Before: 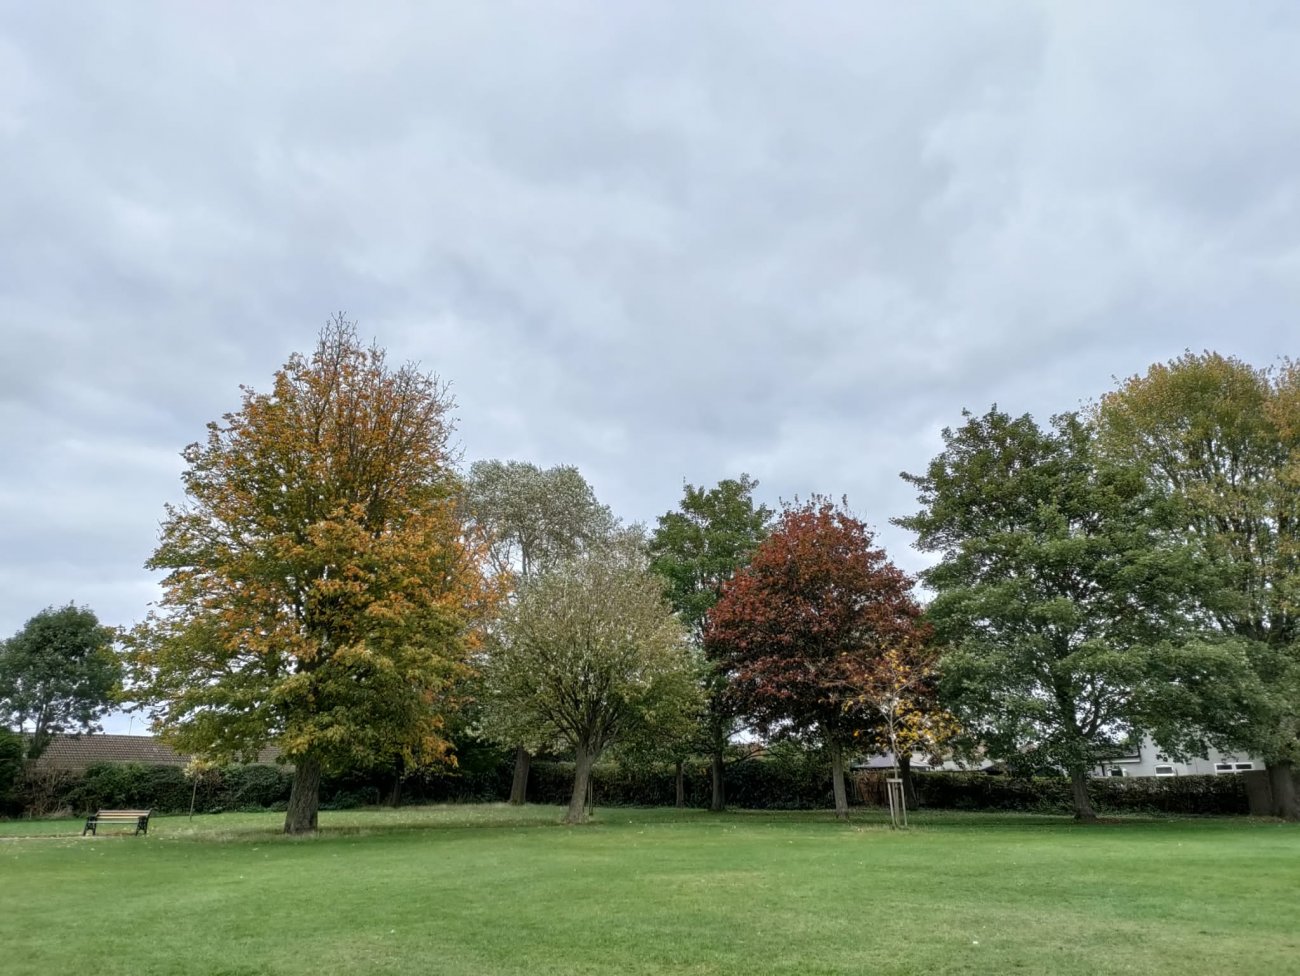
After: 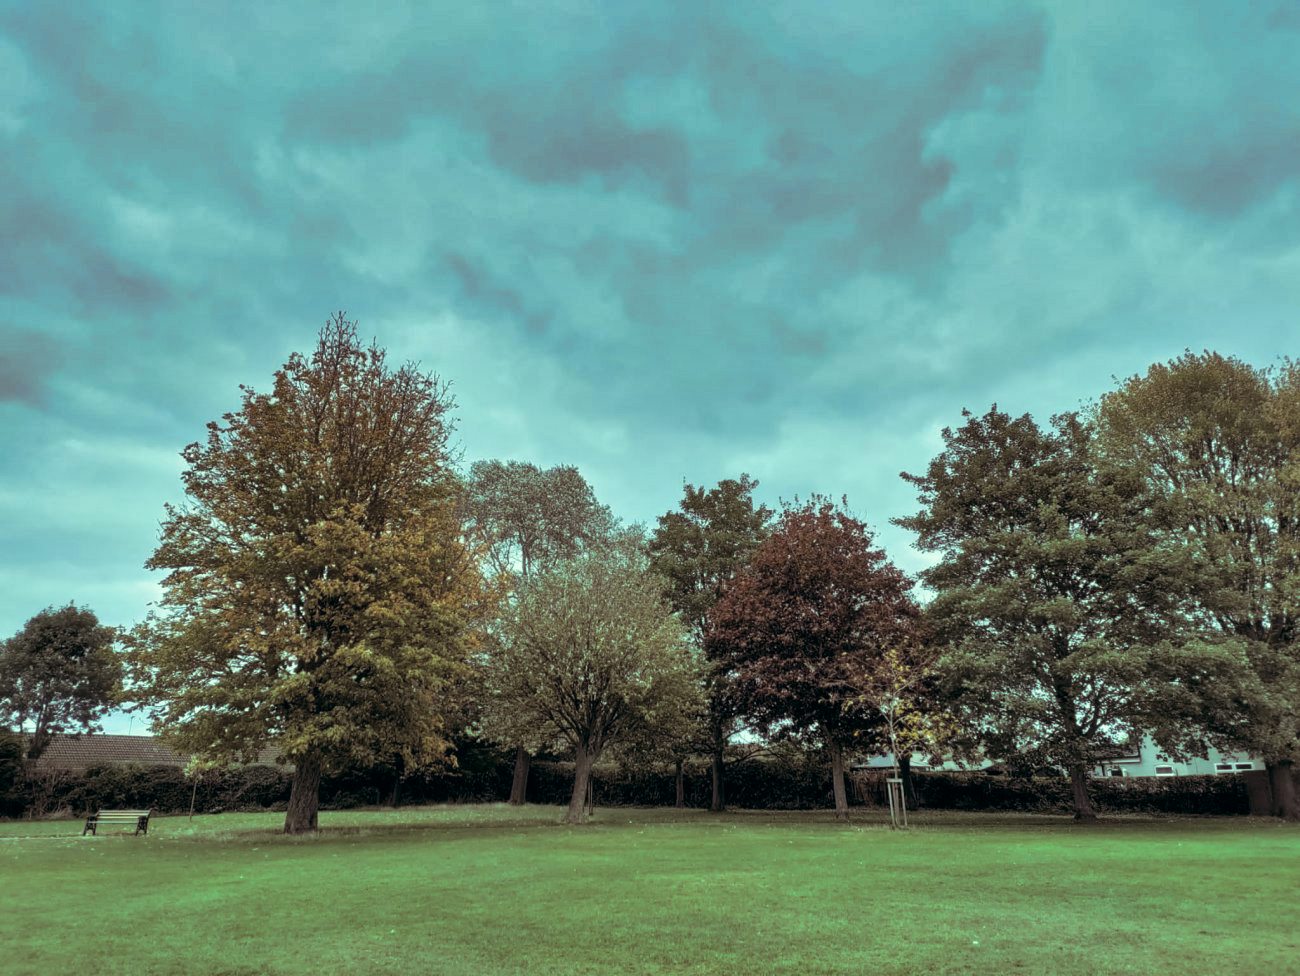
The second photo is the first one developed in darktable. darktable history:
split-toning: shadows › saturation 0.41, highlights › saturation 0, compress 33.55%
shadows and highlights: radius 108.52, shadows 40.68, highlights -72.88, low approximation 0.01, soften with gaussian
color correction: highlights a* -20.08, highlights b* 9.8, shadows a* -20.4, shadows b* -10.76
